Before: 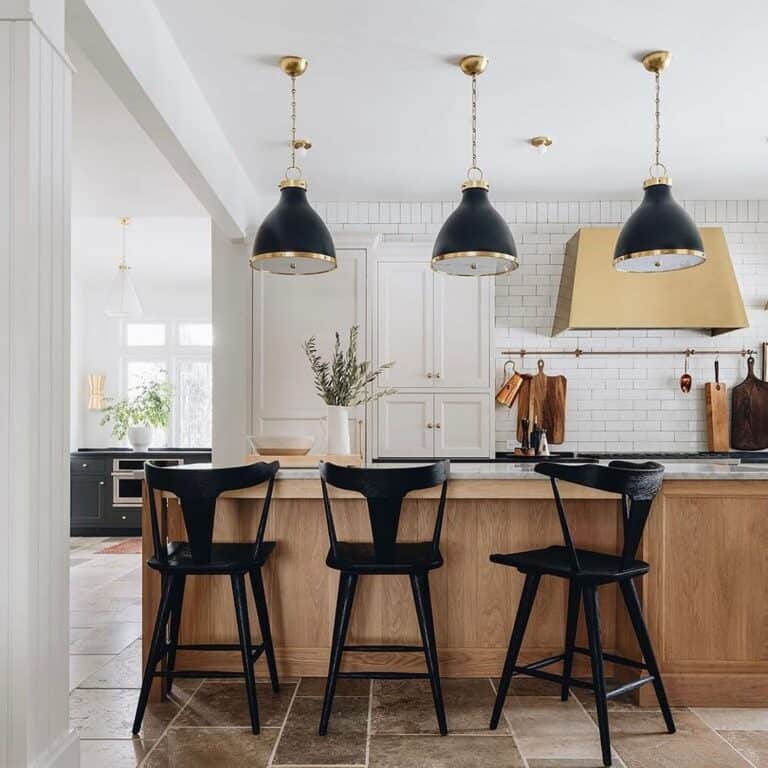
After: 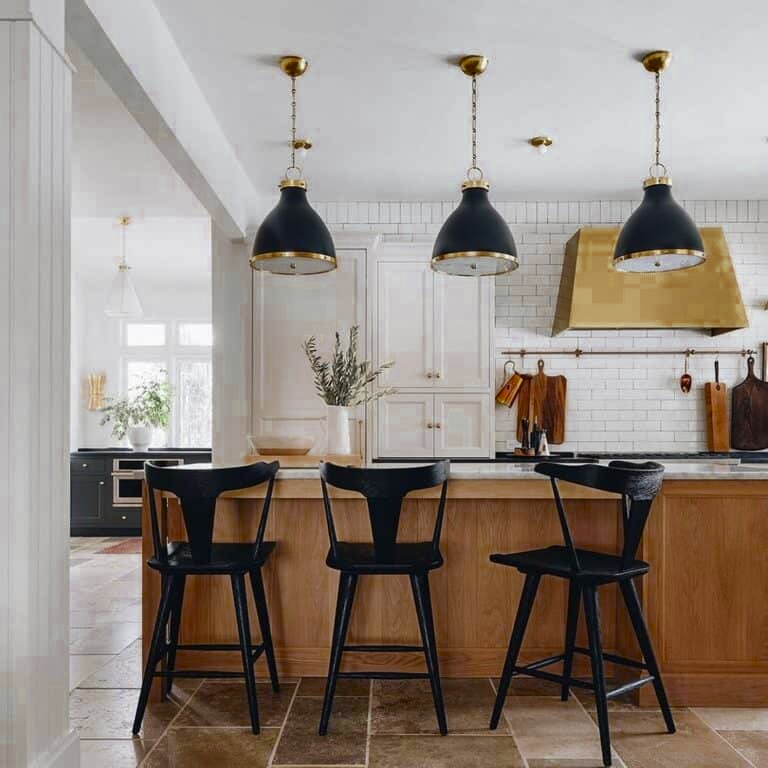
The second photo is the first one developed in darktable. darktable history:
color zones: curves: ch0 [(0.11, 0.396) (0.195, 0.36) (0.25, 0.5) (0.303, 0.412) (0.357, 0.544) (0.75, 0.5) (0.967, 0.328)]; ch1 [(0, 0.468) (0.112, 0.512) (0.202, 0.6) (0.25, 0.5) (0.307, 0.352) (0.357, 0.544) (0.75, 0.5) (0.963, 0.524)], mix 100.55%
shadows and highlights: shadows 22.42, highlights -48.66, soften with gaussian
